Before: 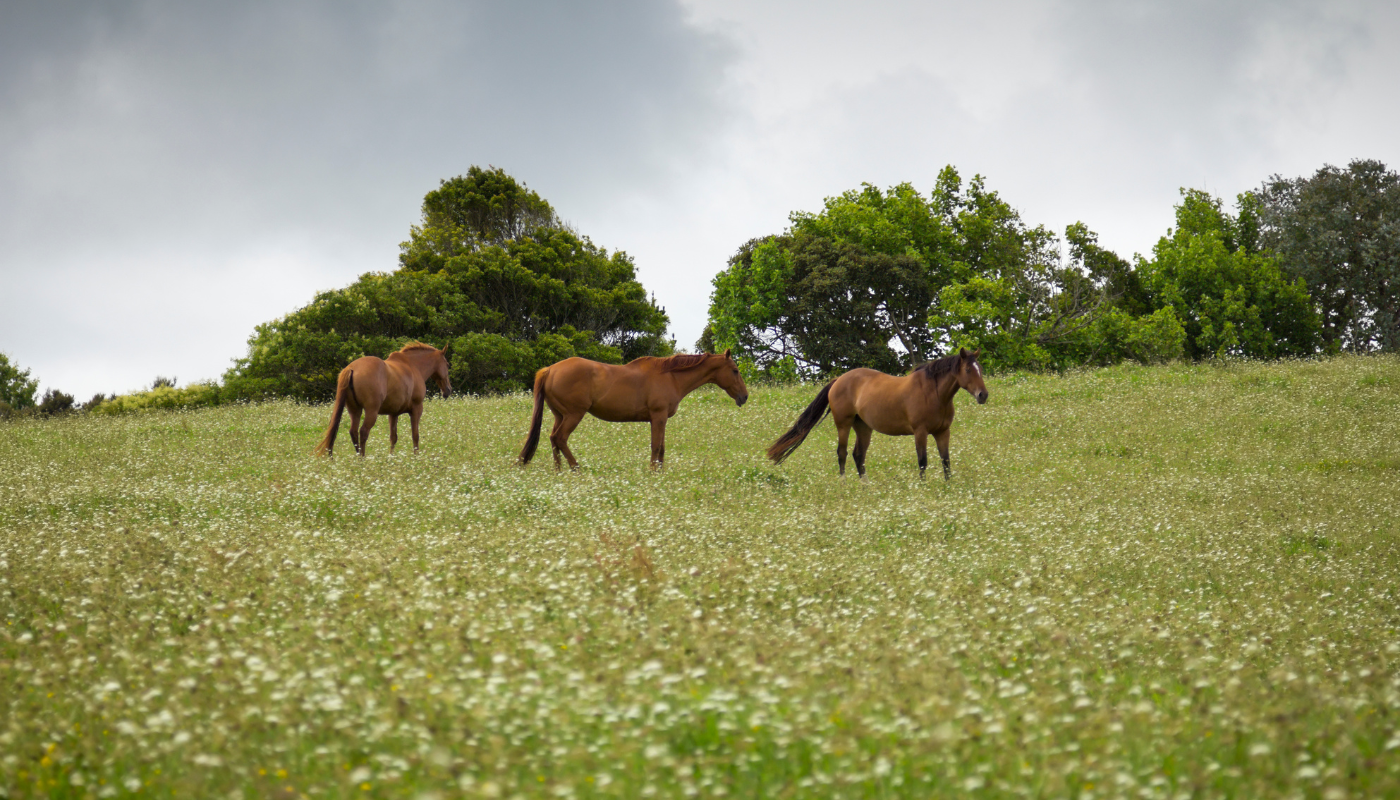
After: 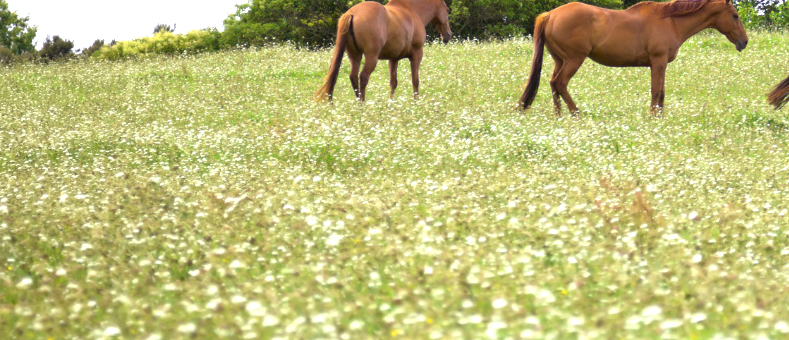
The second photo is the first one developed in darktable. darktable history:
white balance: emerald 1
crop: top 44.483%, right 43.593%, bottom 12.892%
color calibration: illuminant as shot in camera, x 0.358, y 0.373, temperature 4628.91 K
exposure: black level correction 0, exposure 1 EV, compensate highlight preservation false
